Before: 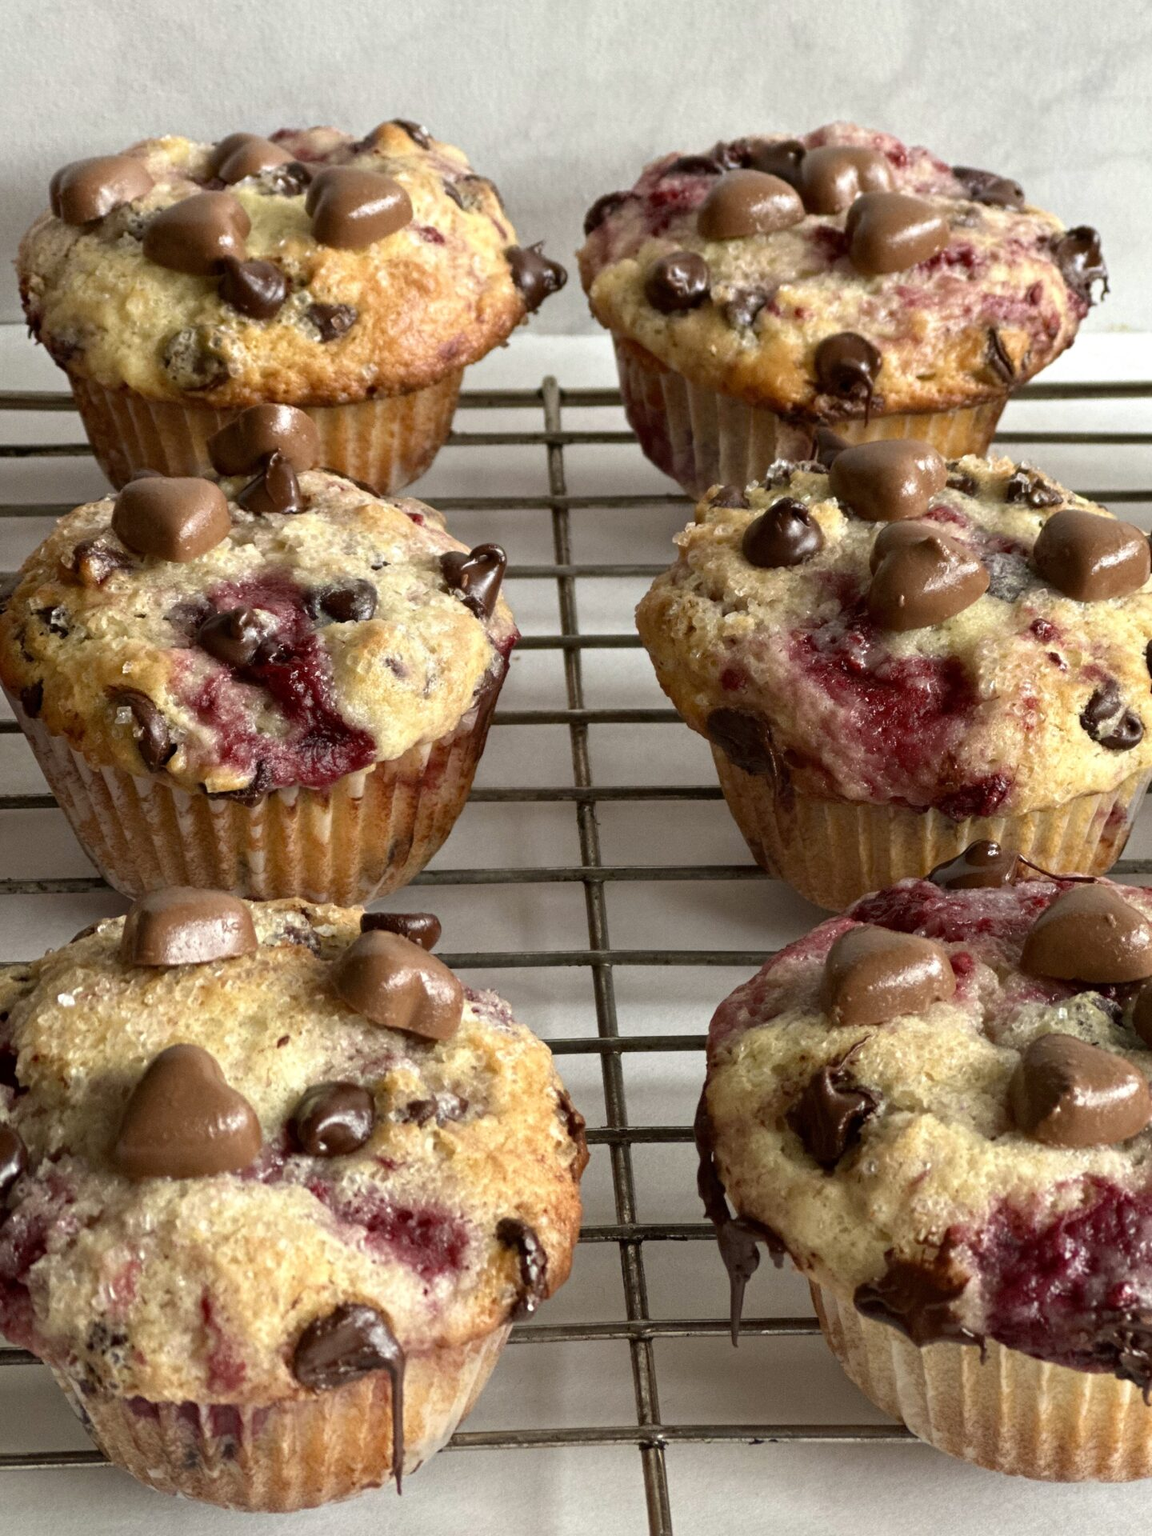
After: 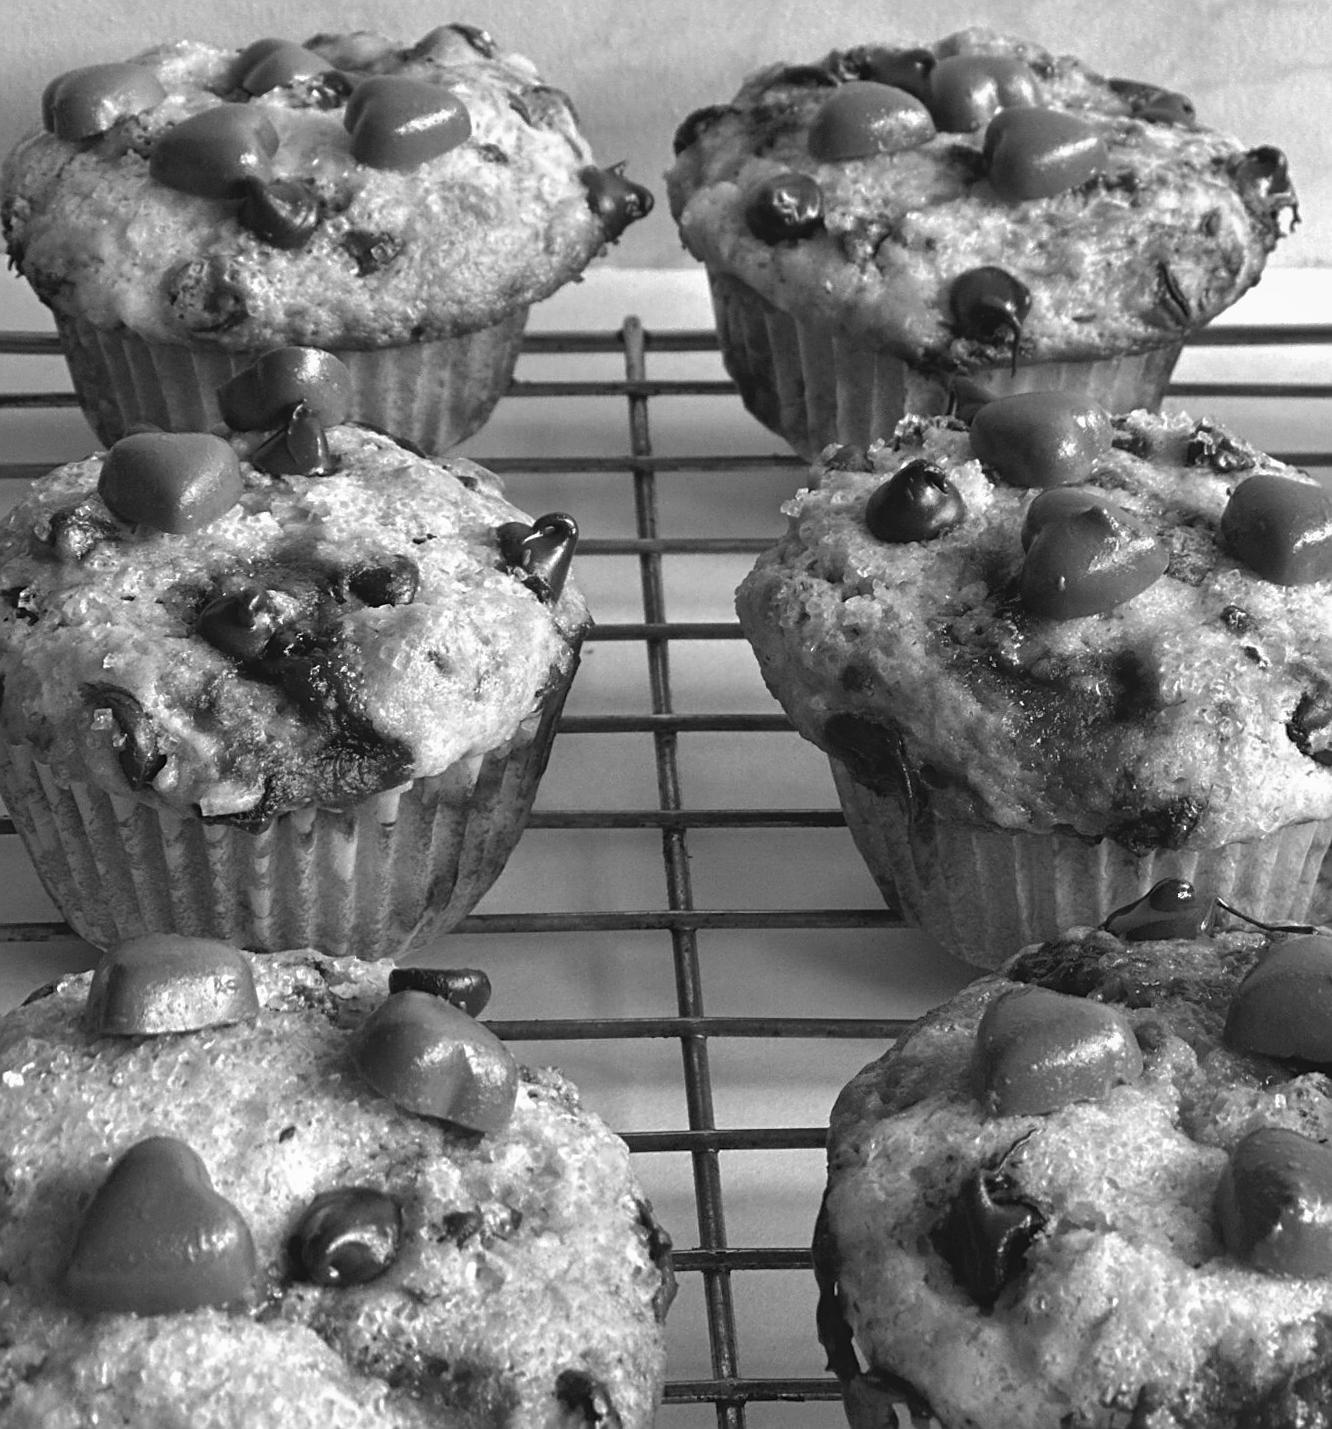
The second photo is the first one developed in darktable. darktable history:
crop: left 0.387%, top 5.469%, bottom 19.809%
shadows and highlights: on, module defaults
sharpen: on, module defaults
color balance: lift [1.005, 0.99, 1.007, 1.01], gamma [1, 0.979, 1.011, 1.021], gain [0.923, 1.098, 1.025, 0.902], input saturation 90.45%, contrast 7.73%, output saturation 105.91%
monochrome: a -35.87, b 49.73, size 1.7
tone equalizer: on, module defaults
rotate and perspective: rotation 0.215°, lens shift (vertical) -0.139, crop left 0.069, crop right 0.939, crop top 0.002, crop bottom 0.996
